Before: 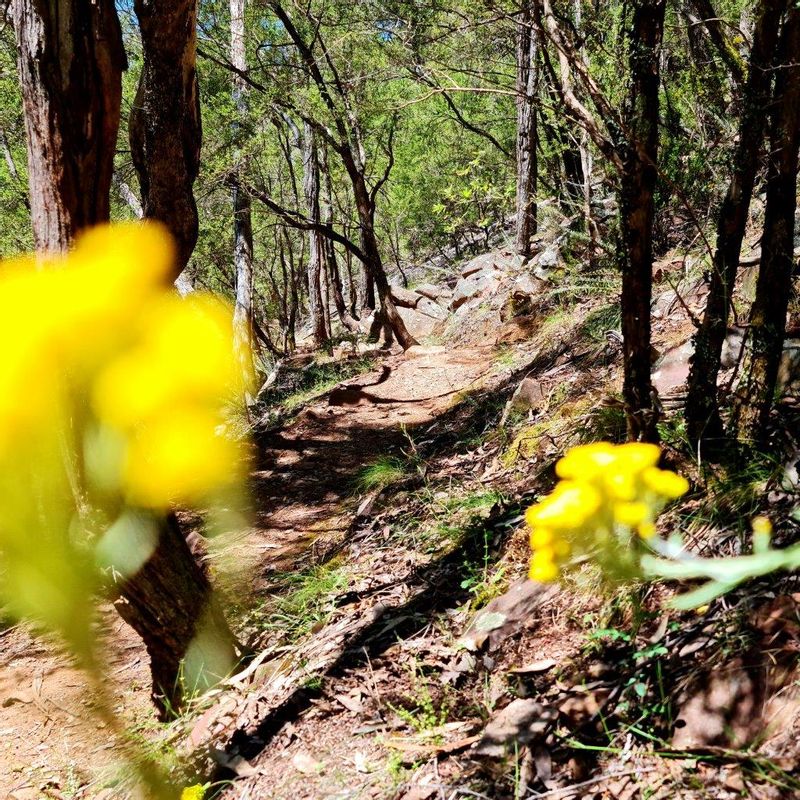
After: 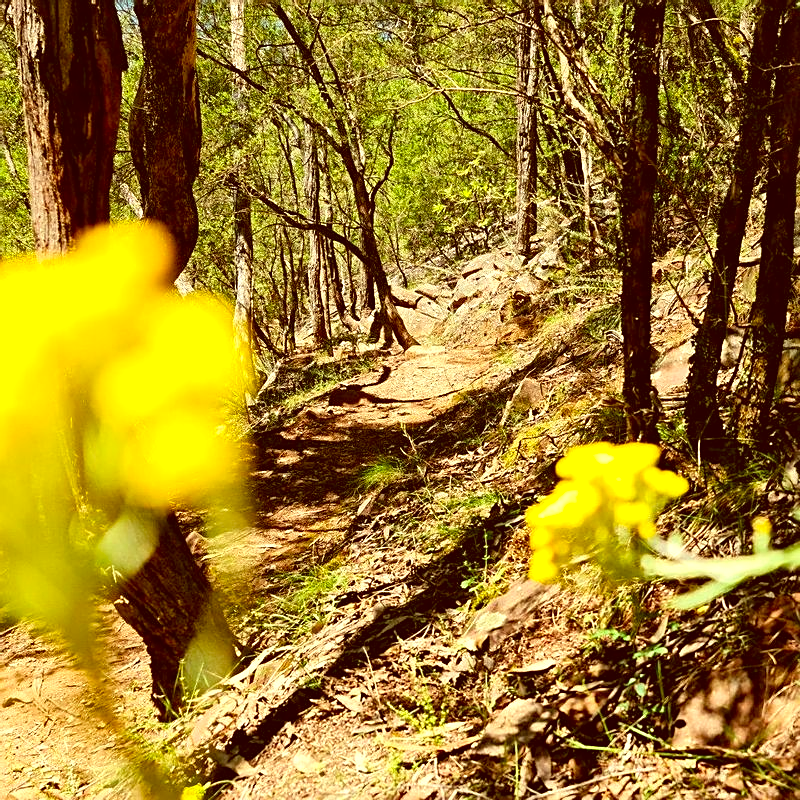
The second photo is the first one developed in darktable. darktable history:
color balance: mode lift, gamma, gain (sRGB), lift [1.04, 1, 1, 0.97], gamma [1.01, 1, 1, 0.97], gain [0.96, 1, 1, 0.97]
sharpen: on, module defaults
exposure: exposure 0.4 EV, compensate highlight preservation false
color correction: highlights a* 1.12, highlights b* 24.26, shadows a* 15.58, shadows b* 24.26
